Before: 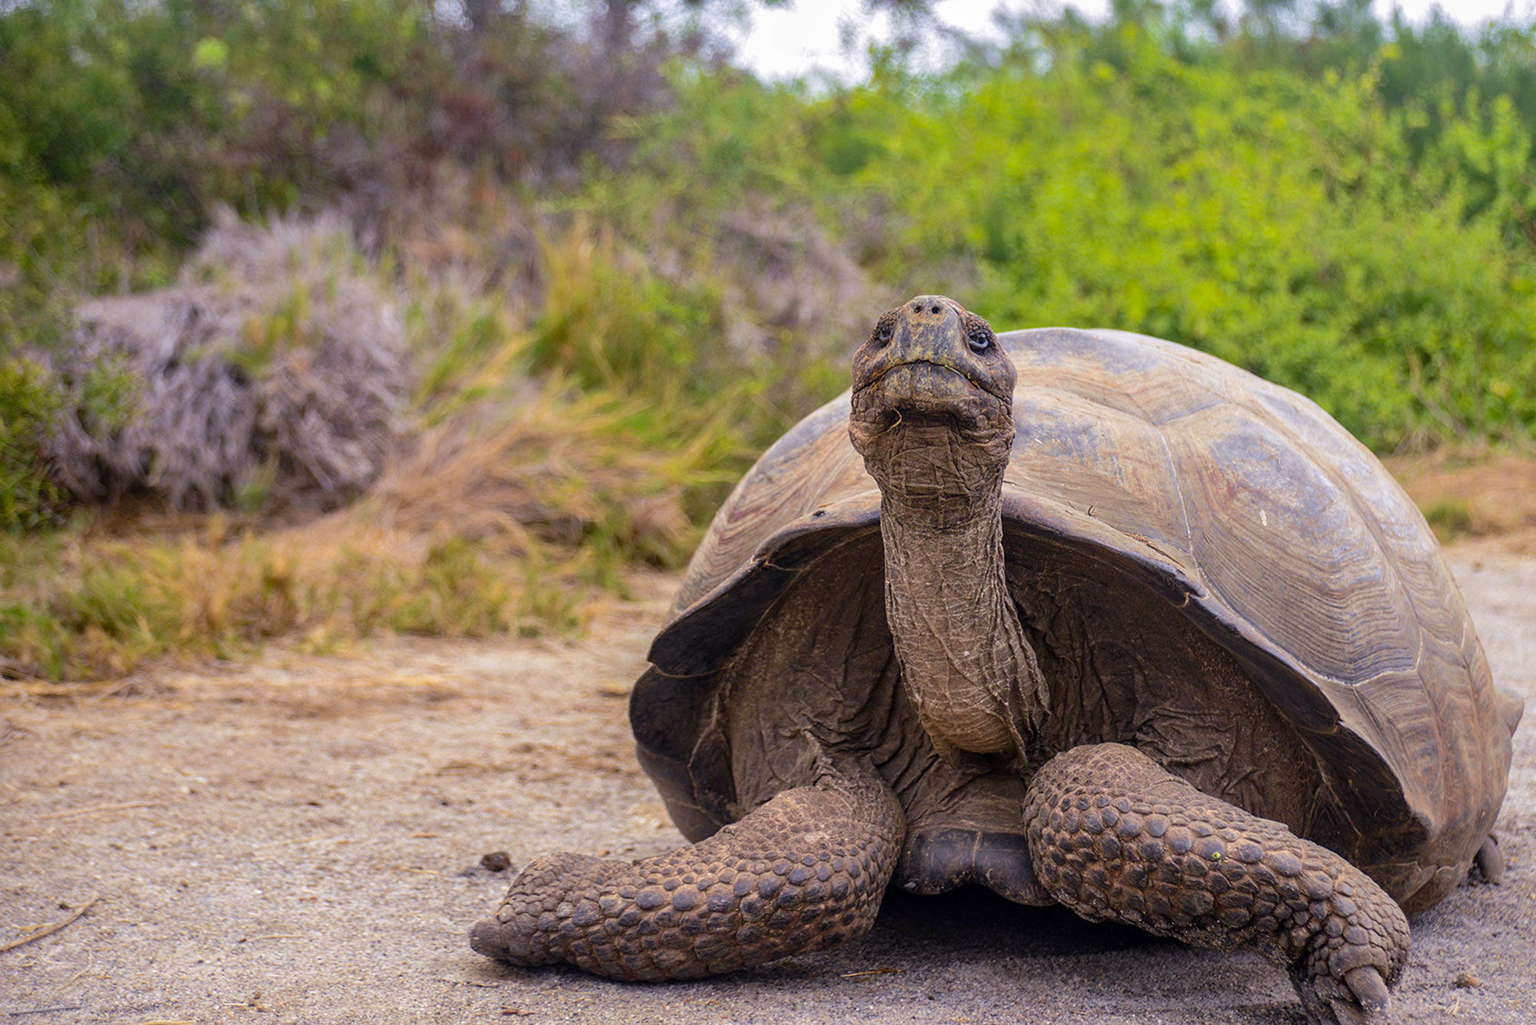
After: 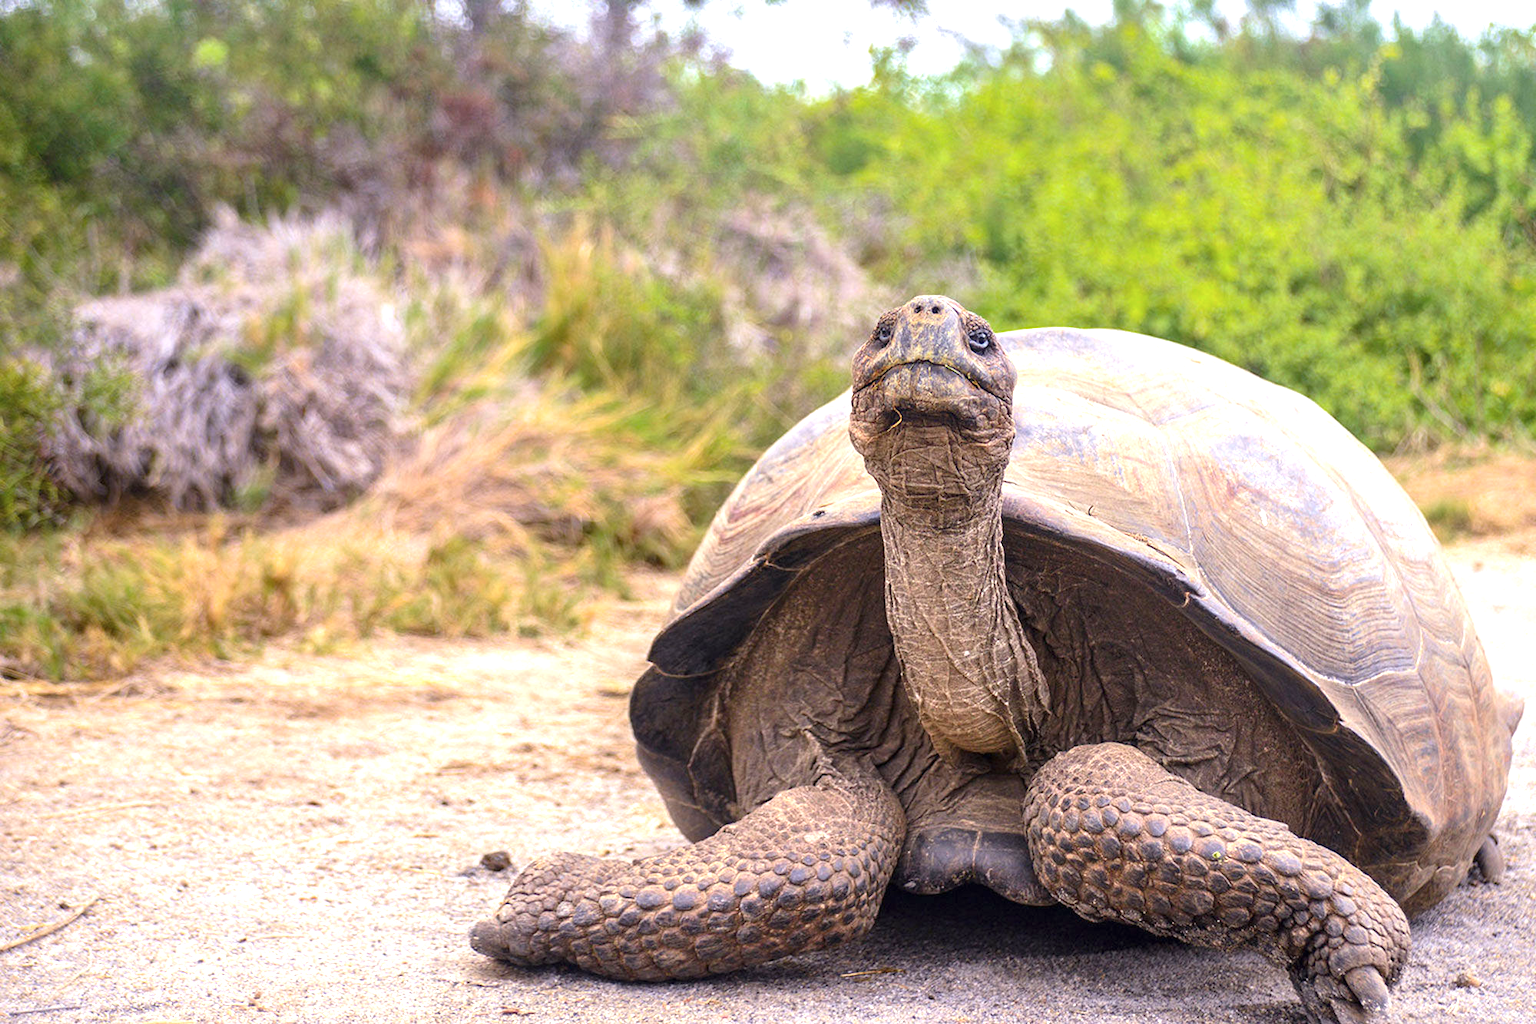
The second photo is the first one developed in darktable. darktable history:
exposure: black level correction 0, exposure 1.1 EV, compensate highlight preservation false
color zones: curves: ch0 [(0, 0.5) (0.143, 0.5) (0.286, 0.456) (0.429, 0.5) (0.571, 0.5) (0.714, 0.5) (0.857, 0.5) (1, 0.5)]; ch1 [(0, 0.5) (0.143, 0.5) (0.286, 0.422) (0.429, 0.5) (0.571, 0.5) (0.714, 0.5) (0.857, 0.5) (1, 0.5)]
